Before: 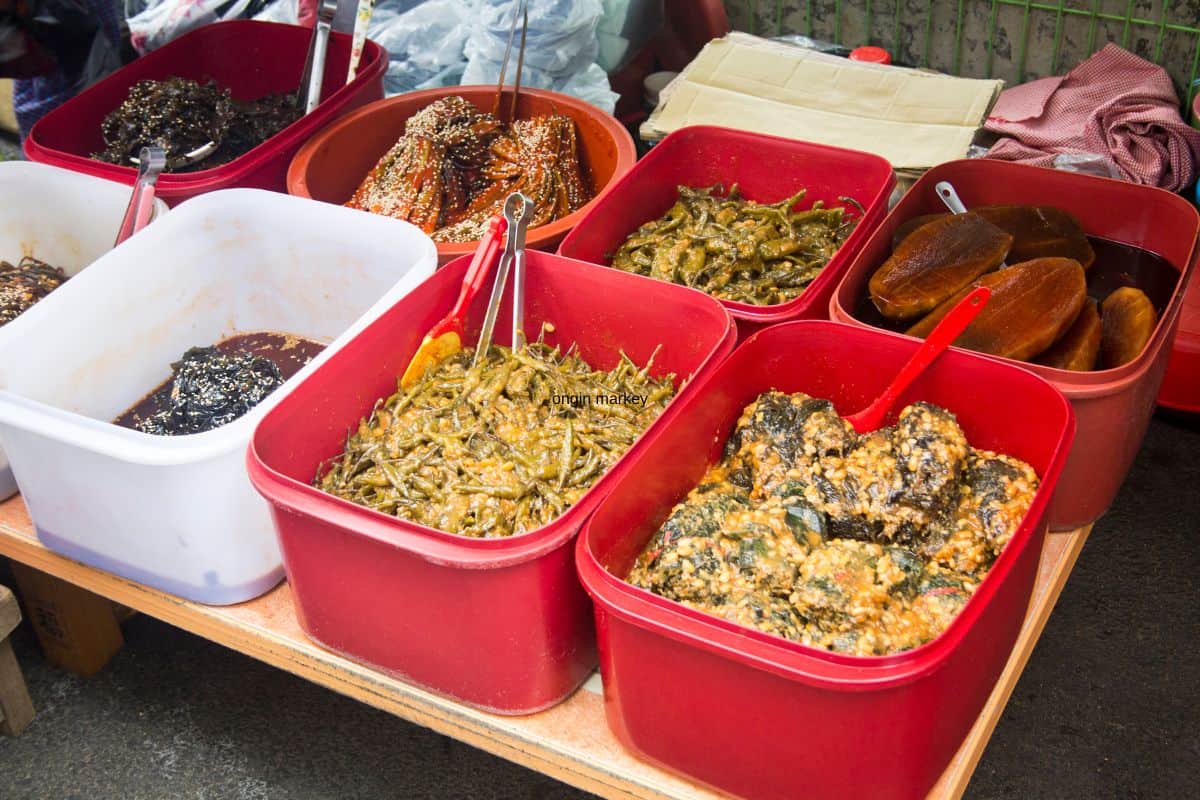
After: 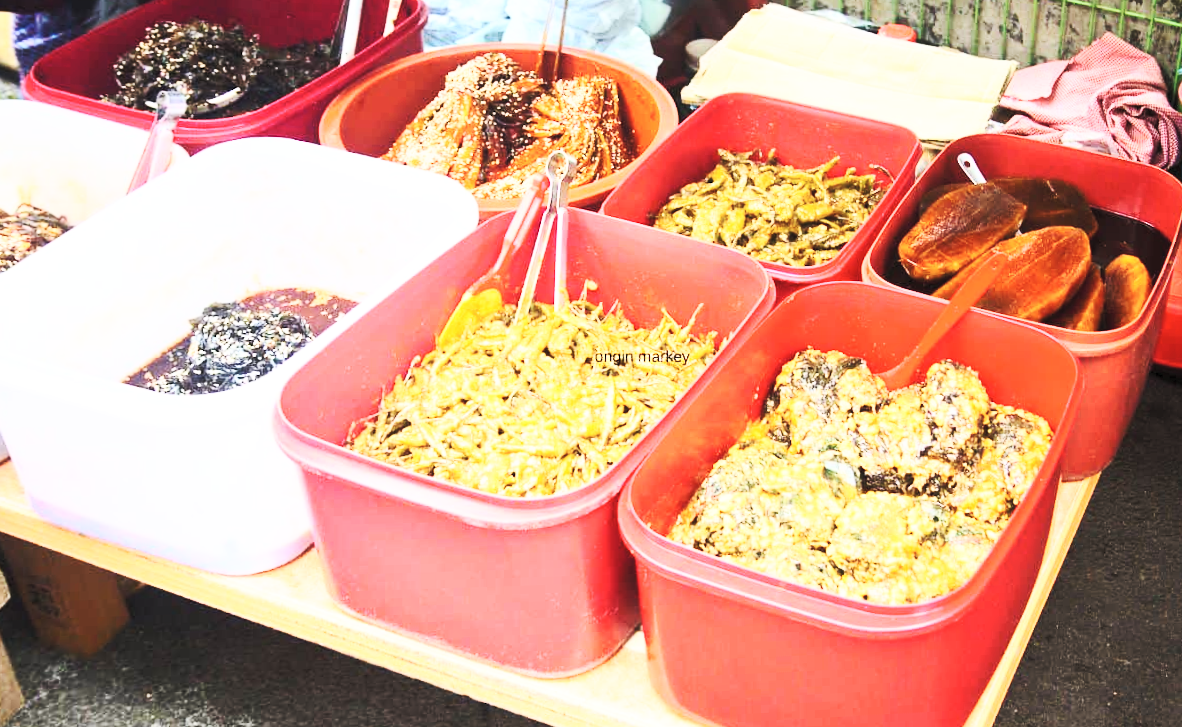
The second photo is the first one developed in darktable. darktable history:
base curve: curves: ch0 [(0, 0) (0.032, 0.037) (0.105, 0.228) (0.435, 0.76) (0.856, 0.983) (1, 1)], preserve colors none
rotate and perspective: rotation -0.013°, lens shift (vertical) -0.027, lens shift (horizontal) 0.178, crop left 0.016, crop right 0.989, crop top 0.082, crop bottom 0.918
contrast brightness saturation: contrast 0.39, brightness 0.53
